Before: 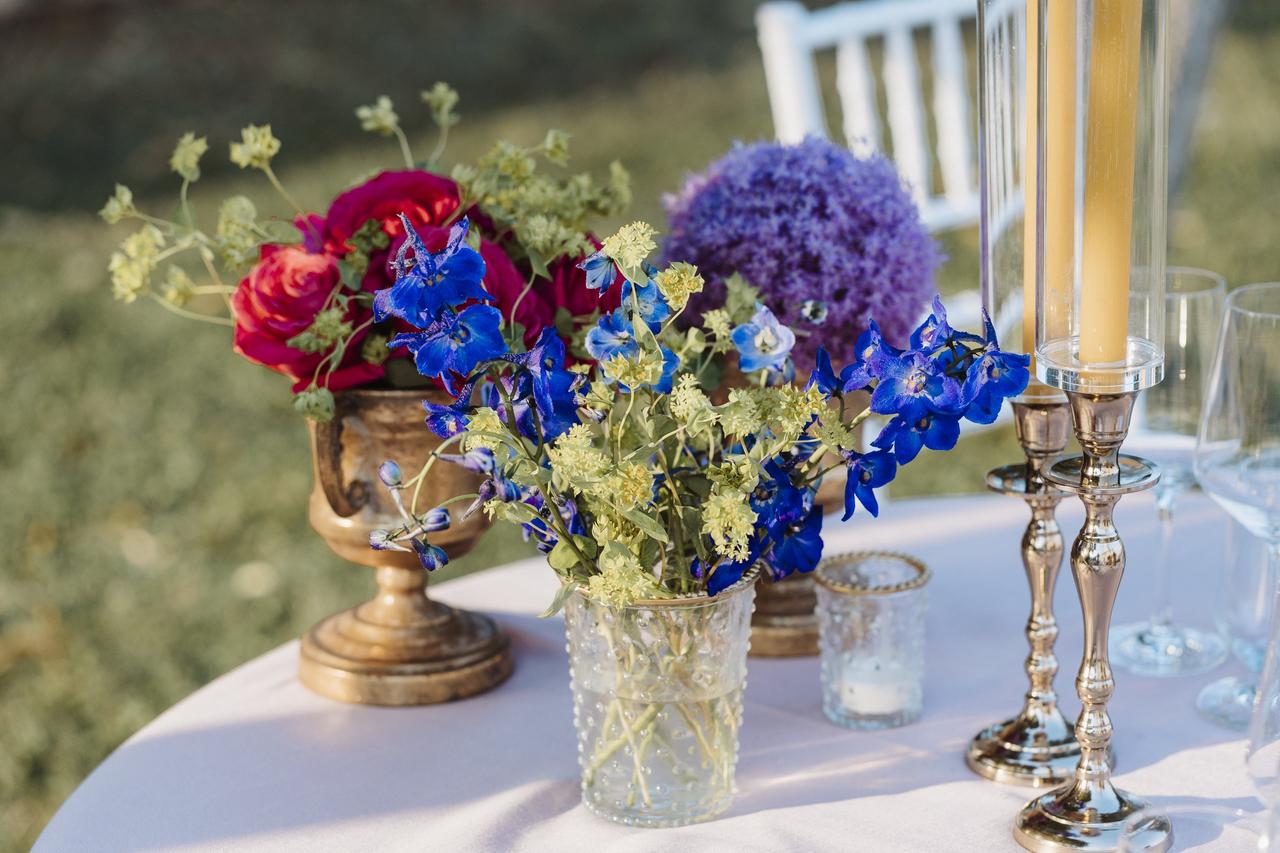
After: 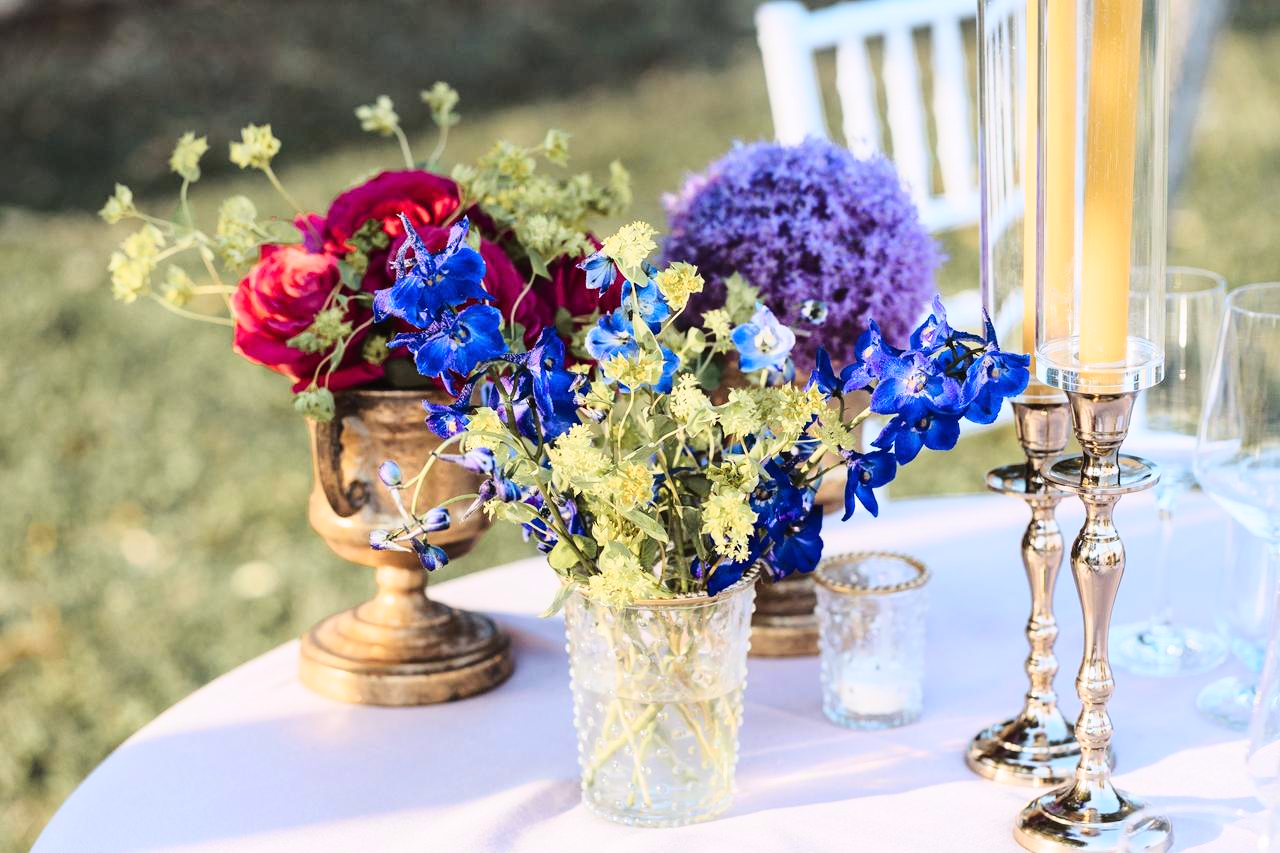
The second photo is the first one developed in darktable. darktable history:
white balance: red 1.004, blue 1.024
base curve: curves: ch0 [(0, 0) (0.028, 0.03) (0.121, 0.232) (0.46, 0.748) (0.859, 0.968) (1, 1)]
